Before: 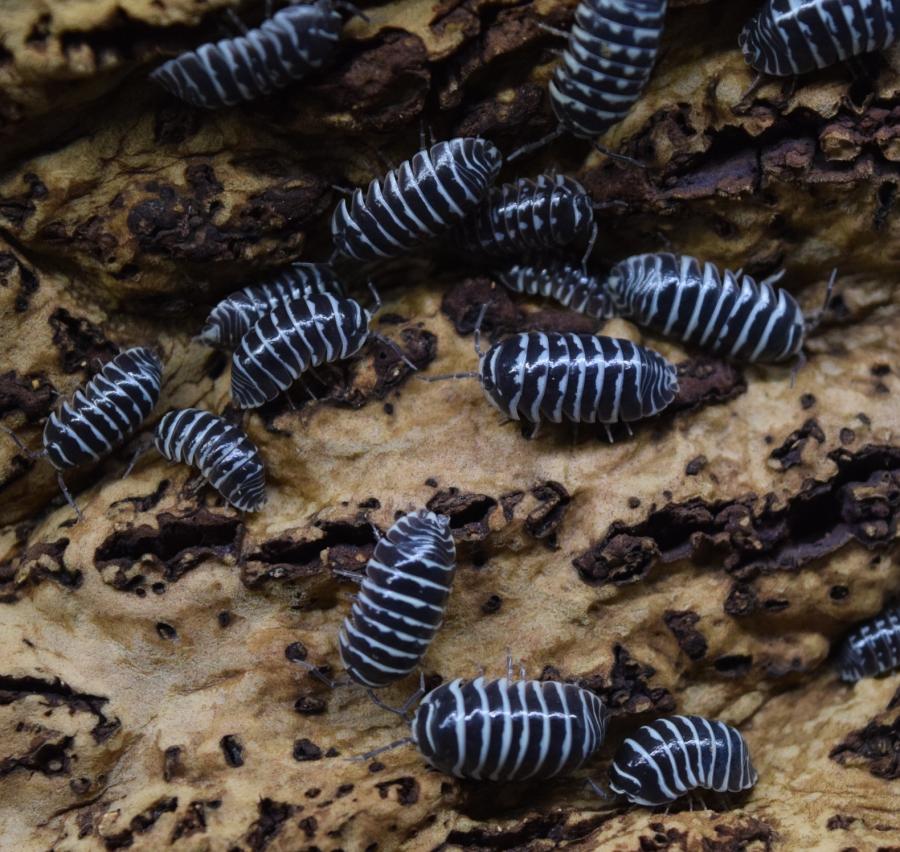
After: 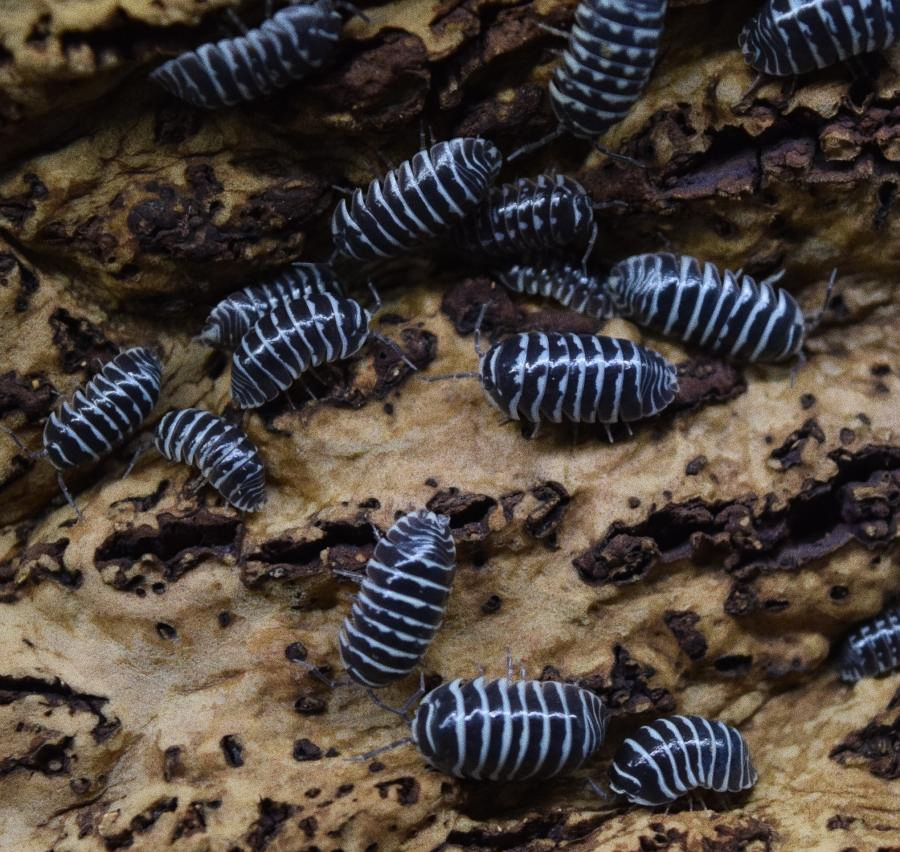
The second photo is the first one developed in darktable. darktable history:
exposure: compensate highlight preservation false
grain: coarseness 0.09 ISO
